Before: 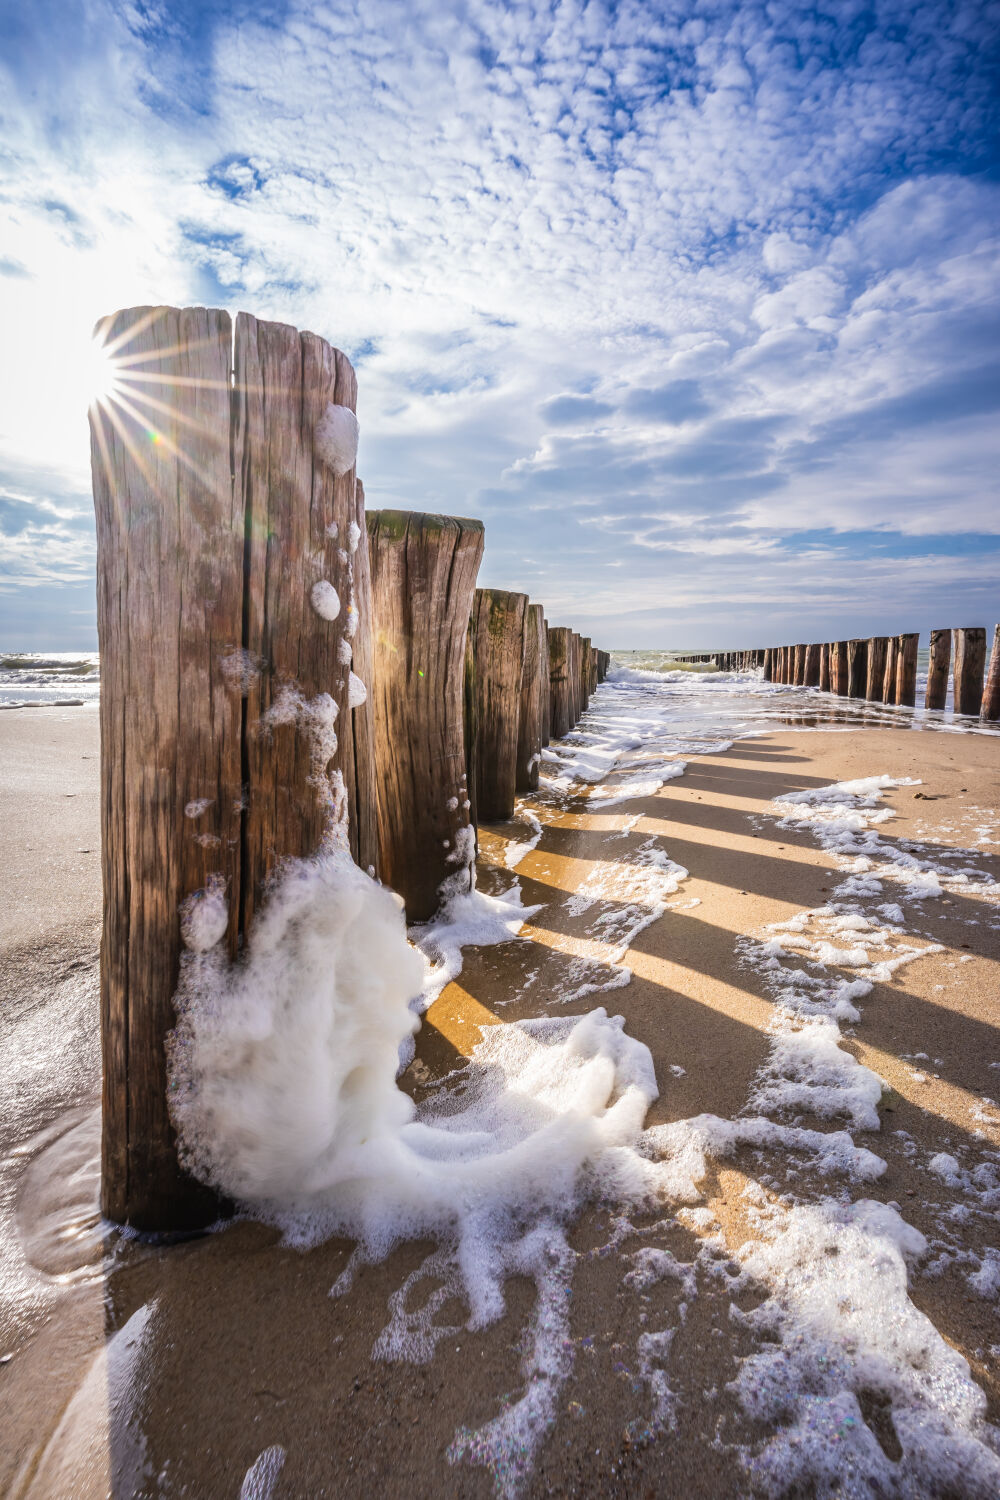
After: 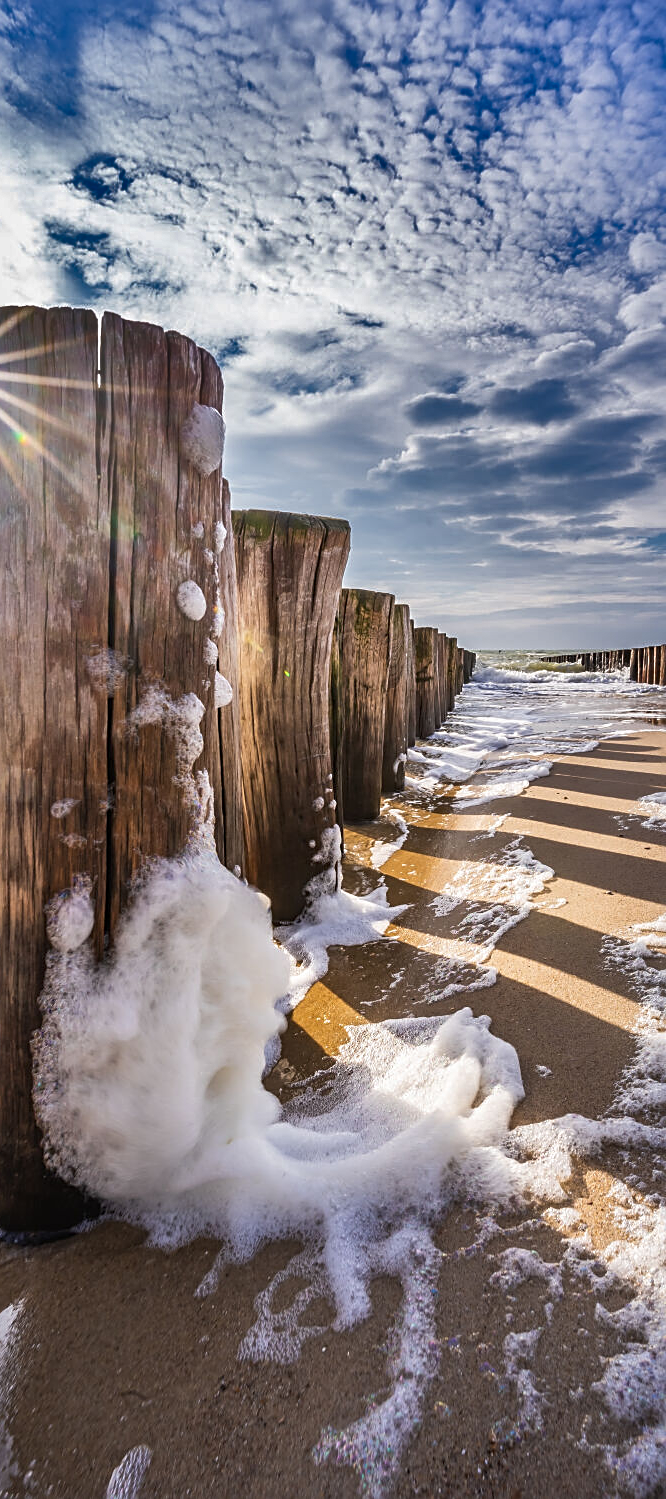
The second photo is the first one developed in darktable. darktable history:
shadows and highlights: shadows 19.13, highlights -83.41, soften with gaussian
sharpen: on, module defaults
crop and rotate: left 13.409%, right 19.924%
